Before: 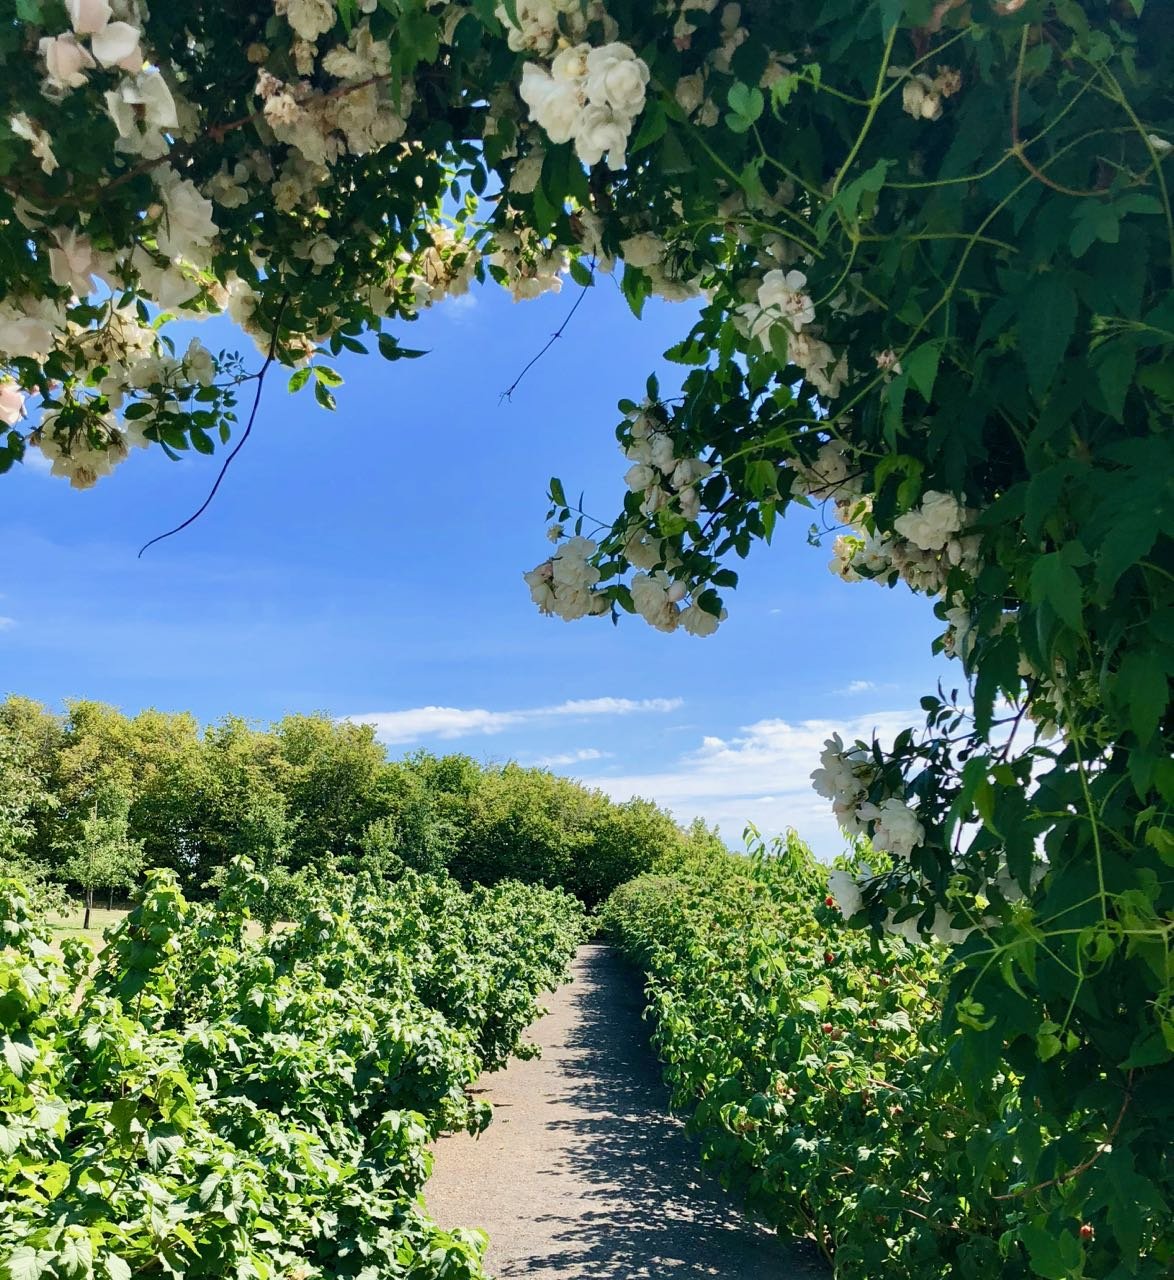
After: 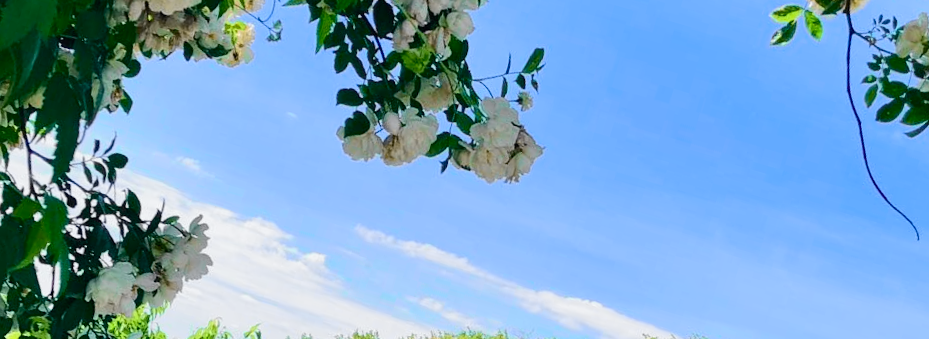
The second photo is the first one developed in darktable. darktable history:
tone curve: curves: ch0 [(0, 0) (0.071, 0.047) (0.266, 0.26) (0.483, 0.554) (0.753, 0.811) (1, 0.983)]; ch1 [(0, 0) (0.346, 0.307) (0.408, 0.369) (0.463, 0.443) (0.482, 0.493) (0.502, 0.5) (0.517, 0.502) (0.55, 0.548) (0.597, 0.624) (0.651, 0.698) (1, 1)]; ch2 [(0, 0) (0.346, 0.34) (0.434, 0.46) (0.485, 0.494) (0.5, 0.494) (0.517, 0.506) (0.535, 0.529) (0.583, 0.611) (0.625, 0.666) (1, 1)], color space Lab, independent channels, preserve colors none
crop and rotate: angle 16.12°, top 30.835%, bottom 35.653%
